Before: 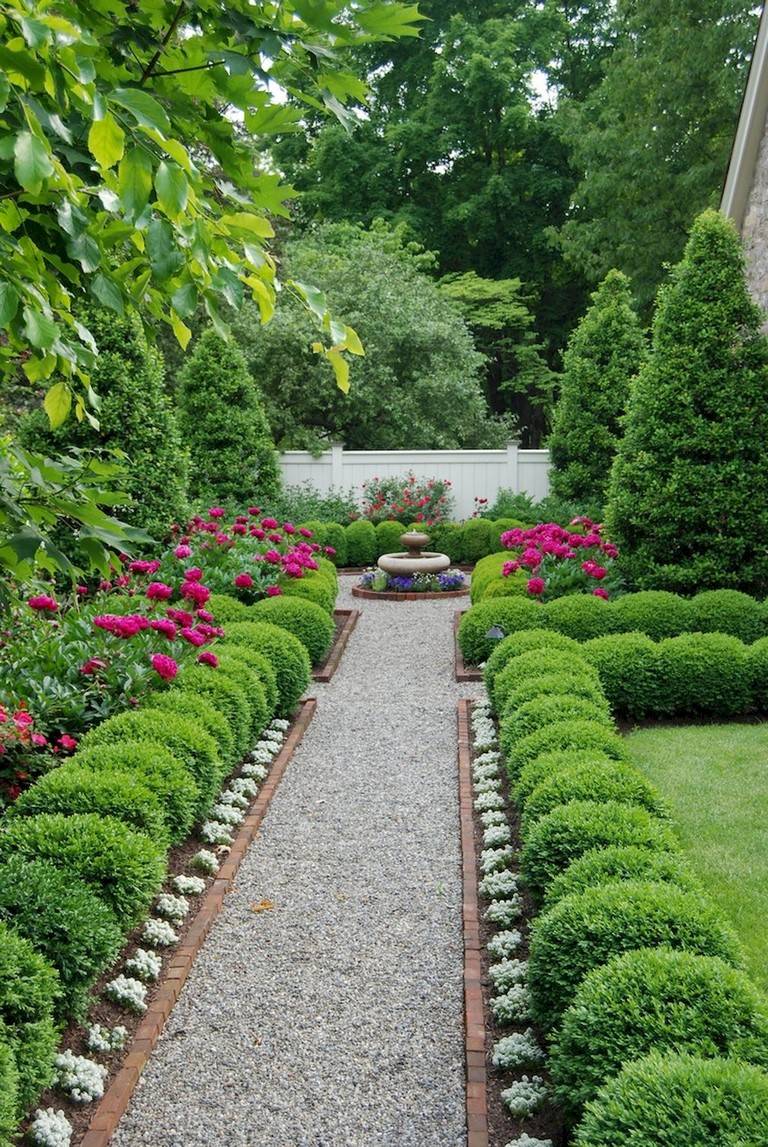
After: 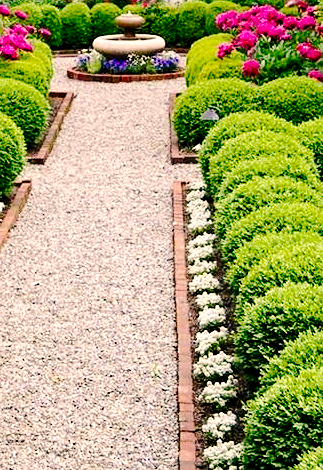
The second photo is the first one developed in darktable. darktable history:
tone equalizer: -8 EV -0.417 EV, -7 EV -0.389 EV, -6 EV -0.333 EV, -5 EV -0.222 EV, -3 EV 0.222 EV, -2 EV 0.333 EV, -1 EV 0.389 EV, +0 EV 0.417 EV, edges refinement/feathering 500, mask exposure compensation -1.25 EV, preserve details no
tone curve: curves: ch0 [(0, 0) (0.003, 0.002) (0.011, 0.008) (0.025, 0.016) (0.044, 0.026) (0.069, 0.04) (0.1, 0.061) (0.136, 0.104) (0.177, 0.15) (0.224, 0.22) (0.277, 0.307) (0.335, 0.399) (0.399, 0.492) (0.468, 0.575) (0.543, 0.638) (0.623, 0.701) (0.709, 0.778) (0.801, 0.85) (0.898, 0.934) (1, 1)], preserve colors none
crop: left 37.221%, top 45.169%, right 20.63%, bottom 13.777%
color balance rgb: global offset › luminance -0.51%, perceptual saturation grading › global saturation 27.53%, perceptual saturation grading › highlights -25%, perceptual saturation grading › shadows 25%, perceptual brilliance grading › highlights 6.62%, perceptual brilliance grading › mid-tones 17.07%, perceptual brilliance grading › shadows -5.23%
haze removal: compatibility mode true, adaptive false
color correction: highlights a* 11.96, highlights b* 11.58
sharpen: amount 0.2
